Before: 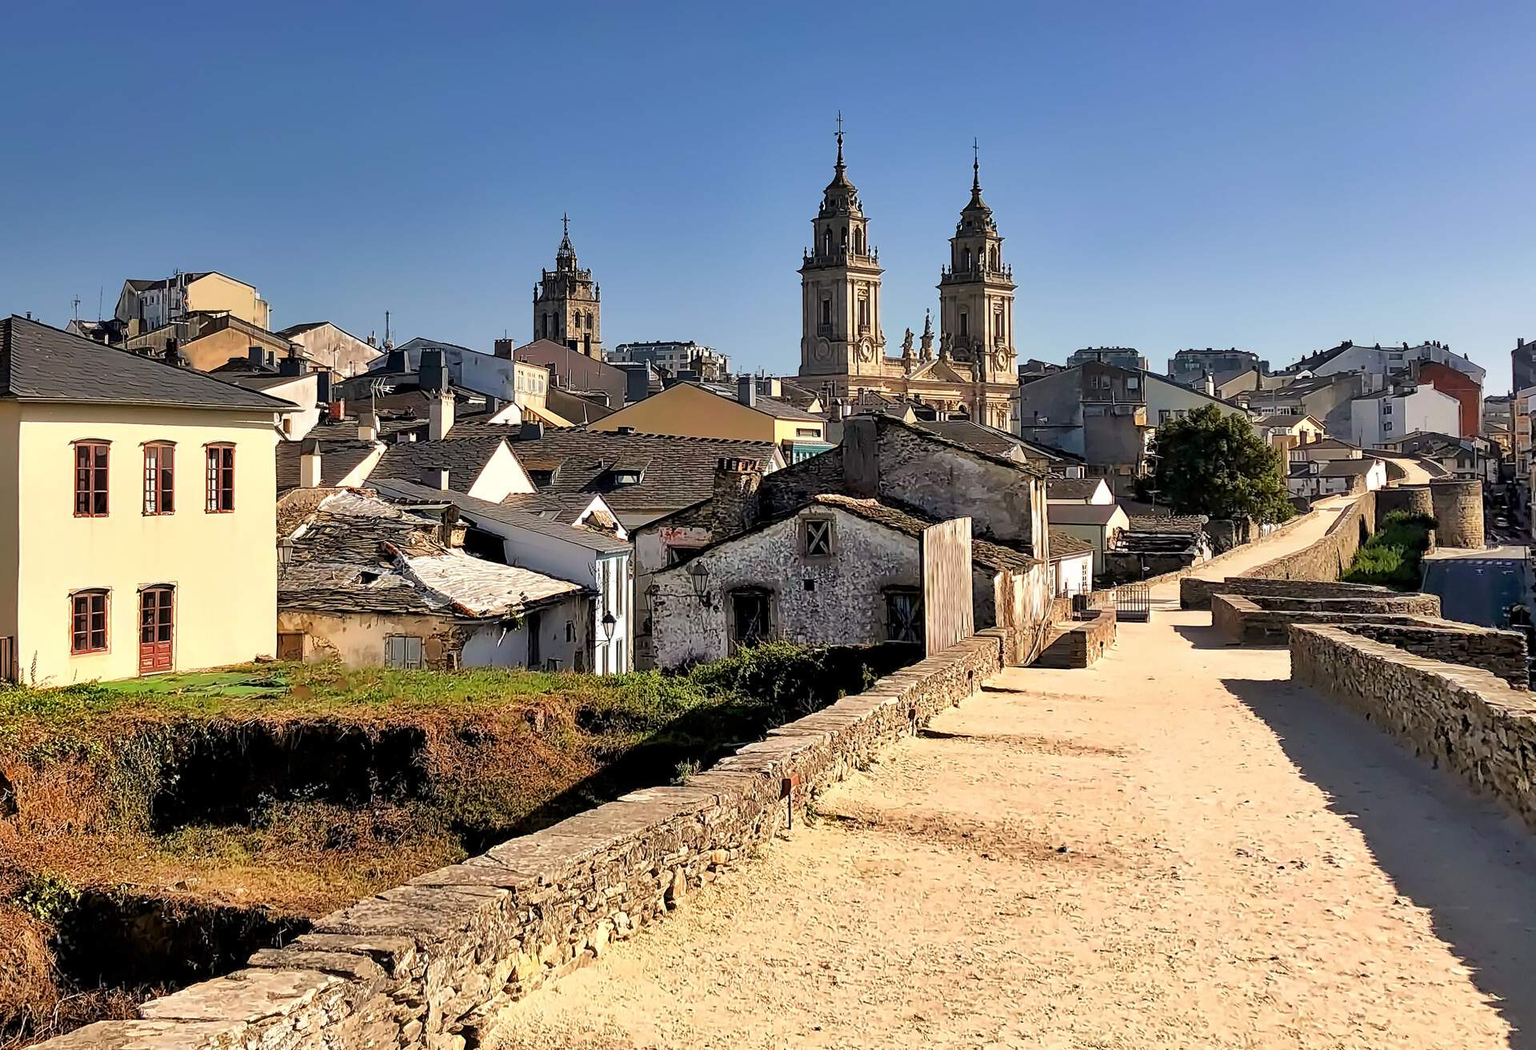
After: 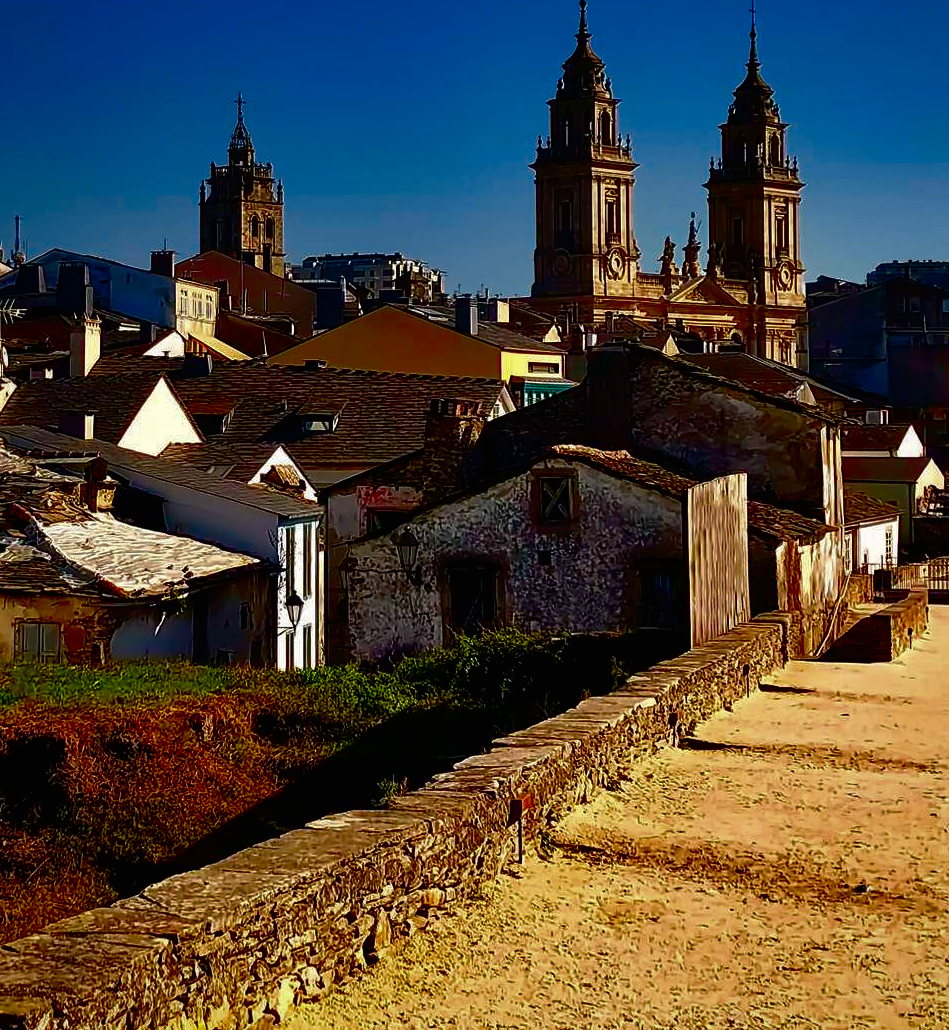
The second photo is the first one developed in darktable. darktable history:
crop and rotate: angle 0.02°, left 24.353%, top 13.219%, right 26.156%, bottom 8.224%
base curve: curves: ch0 [(0, 0.024) (0.055, 0.065) (0.121, 0.166) (0.236, 0.319) (0.693, 0.726) (1, 1)], preserve colors none
vignetting: brightness -0.233, saturation 0.141
contrast brightness saturation: brightness -1, saturation 1
